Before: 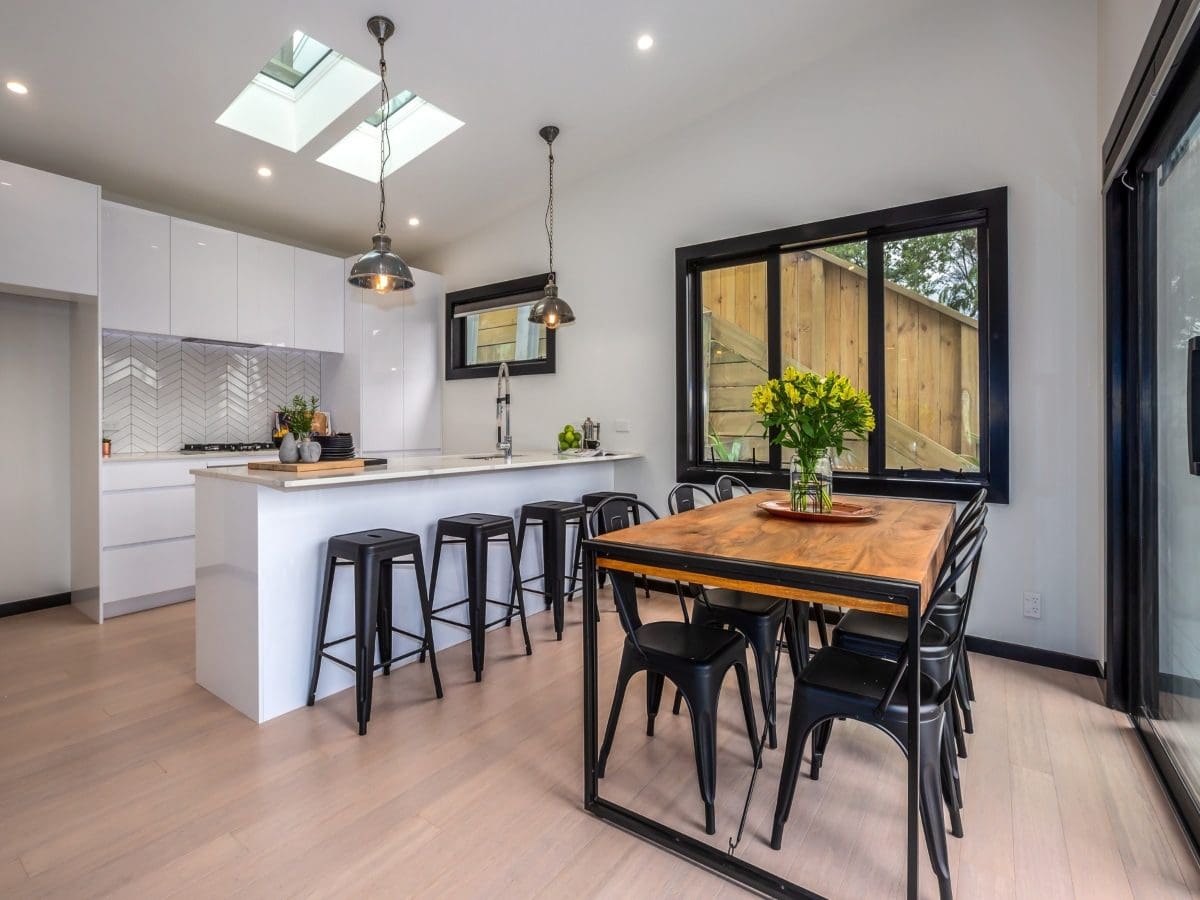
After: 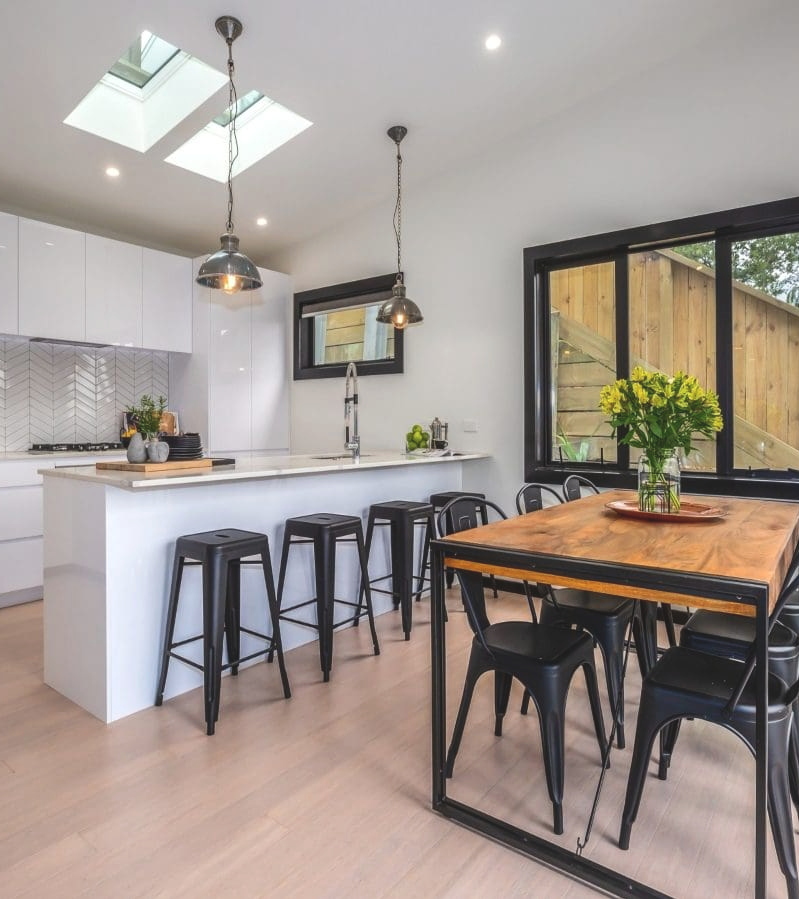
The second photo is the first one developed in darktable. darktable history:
crop and rotate: left 12.673%, right 20.66%
color balance: lift [1.007, 1, 1, 1], gamma [1.097, 1, 1, 1]
